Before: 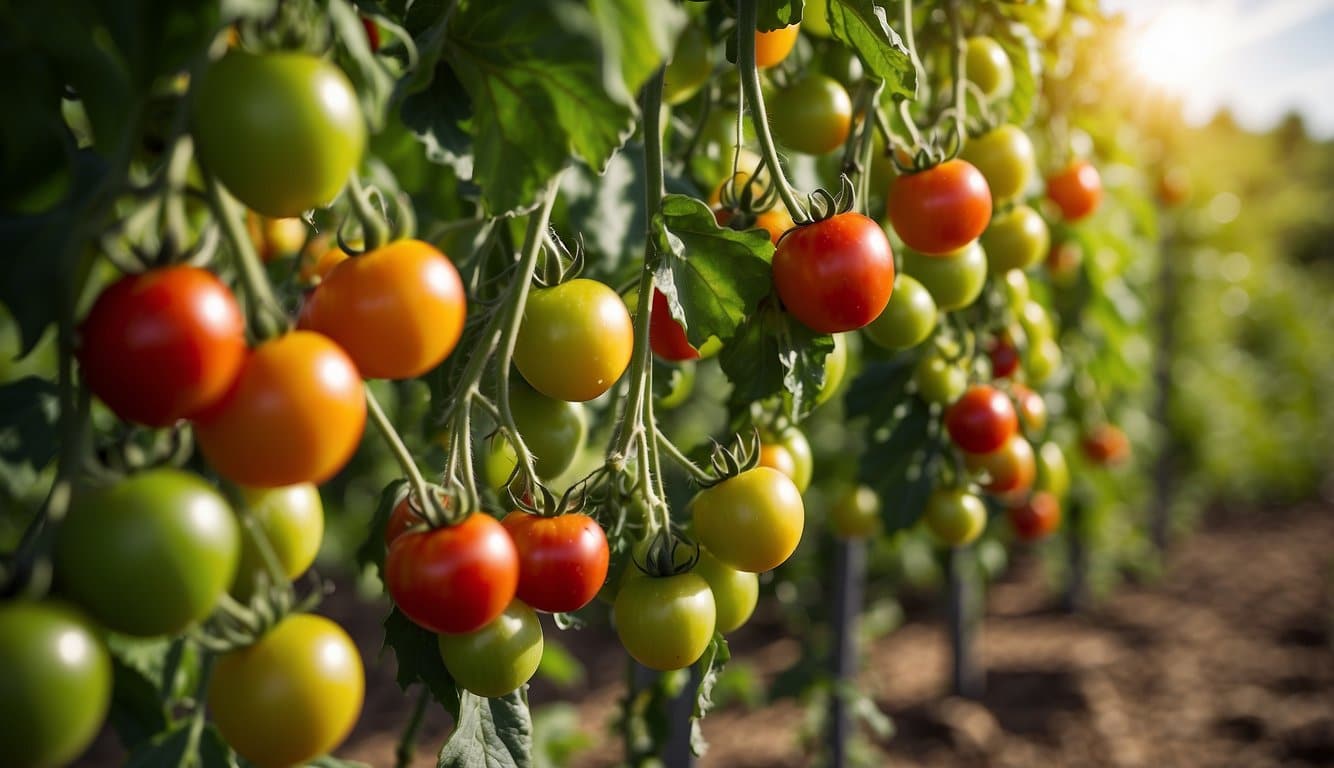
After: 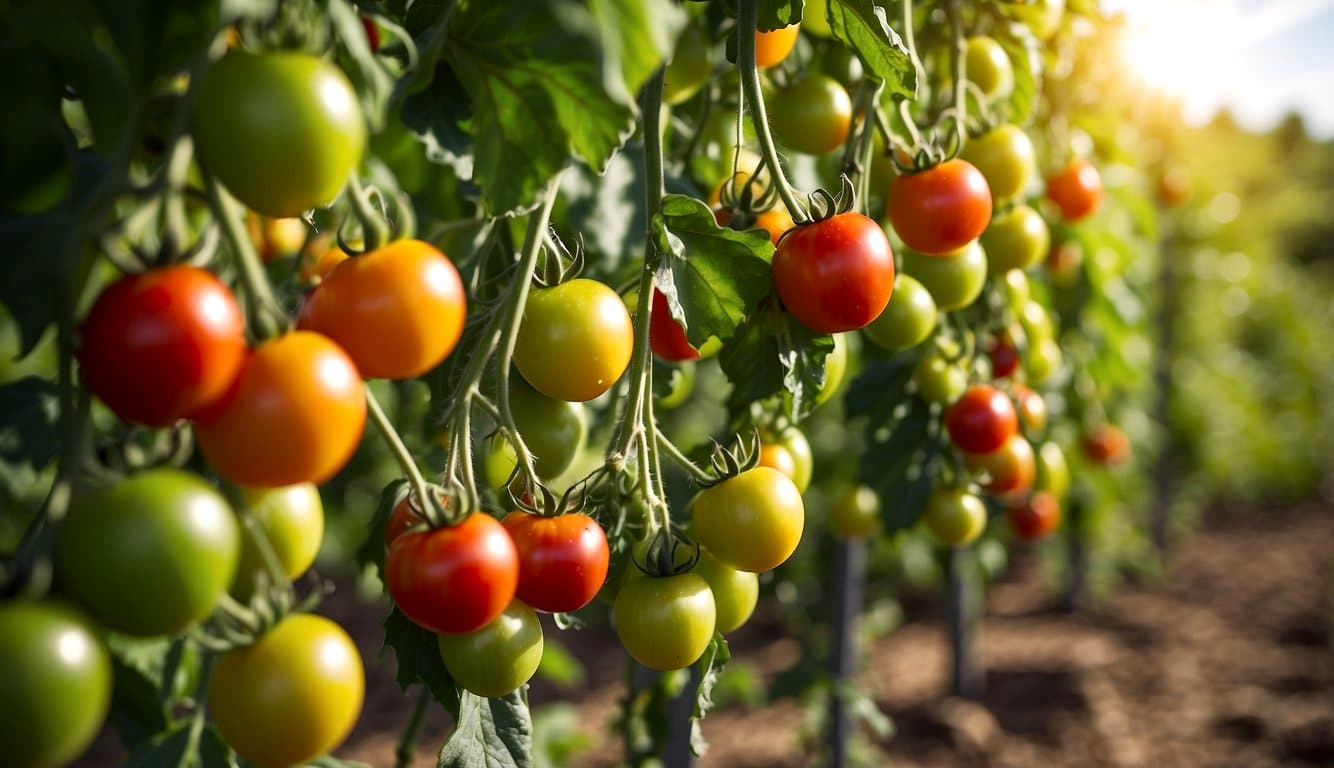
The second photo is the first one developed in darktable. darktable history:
exposure: exposure 0.197 EV, compensate highlight preservation false
contrast brightness saturation: contrast 0.08, saturation 0.02
